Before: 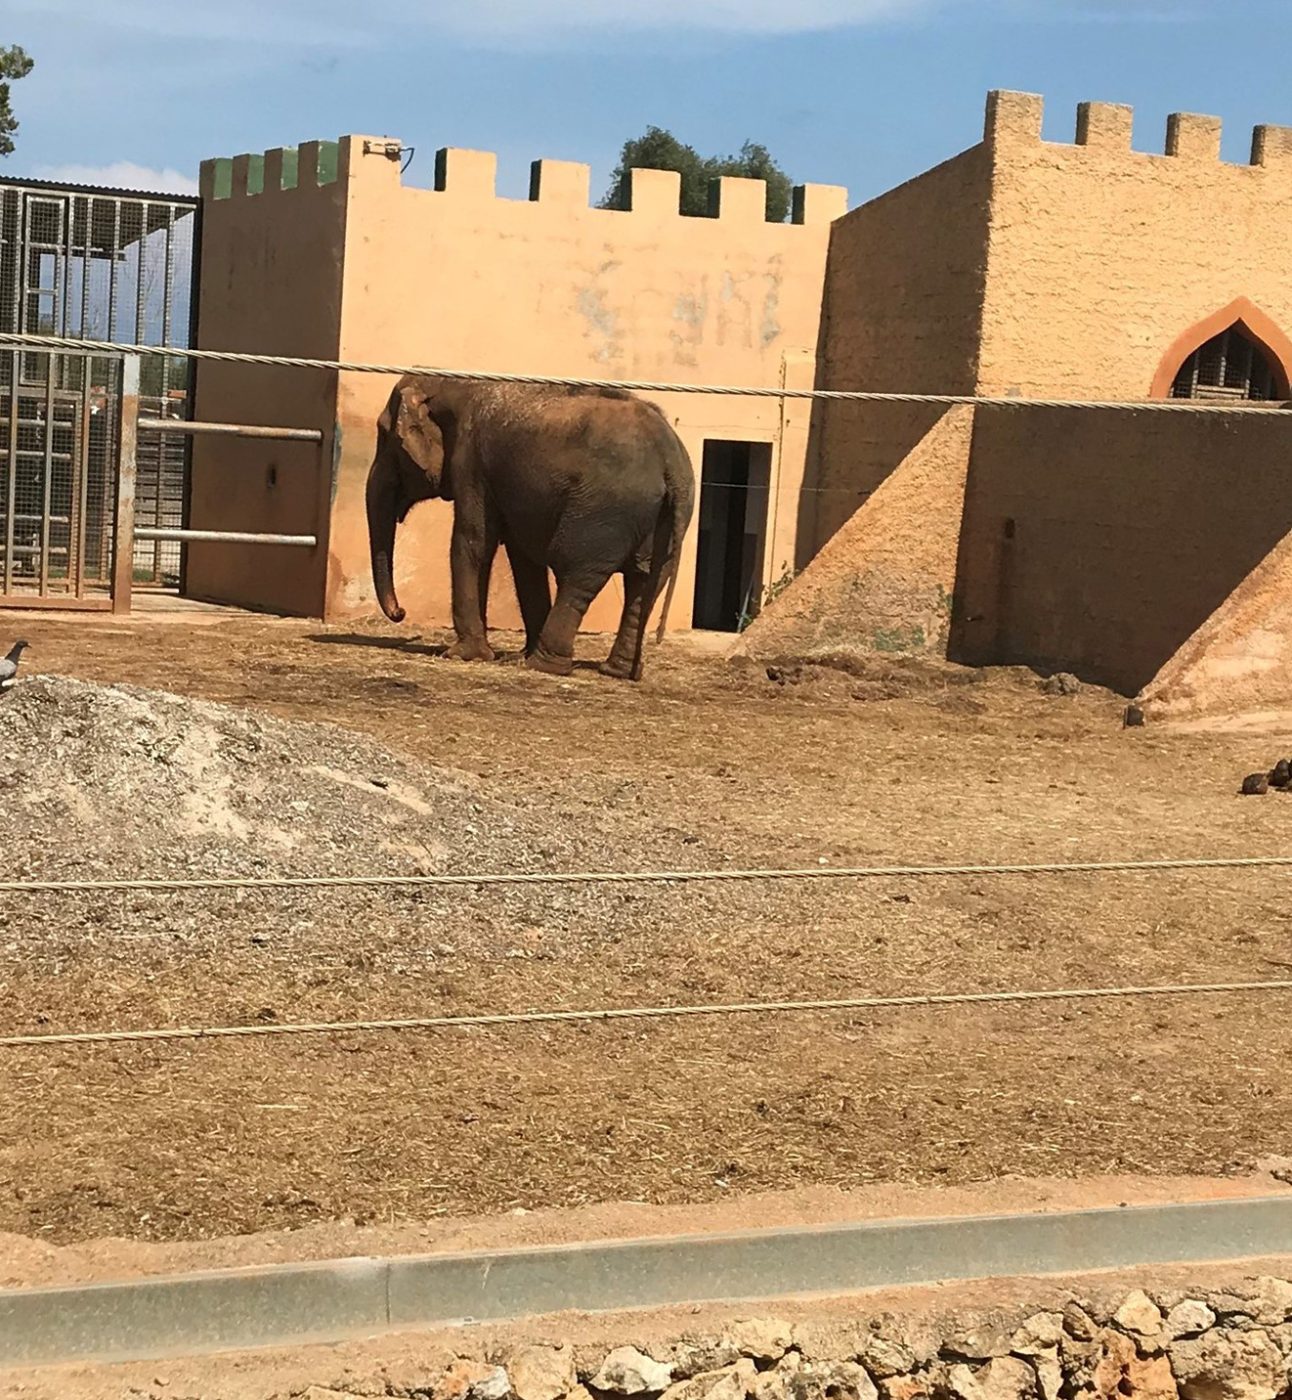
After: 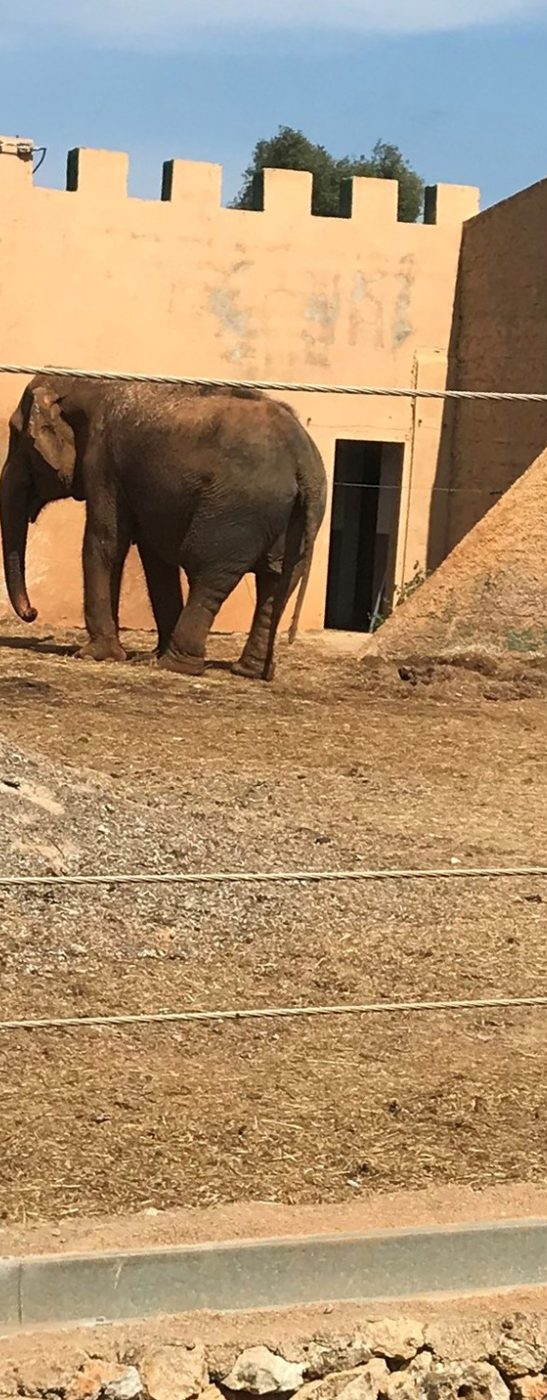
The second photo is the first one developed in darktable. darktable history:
crop: left 28.56%, right 29.084%
